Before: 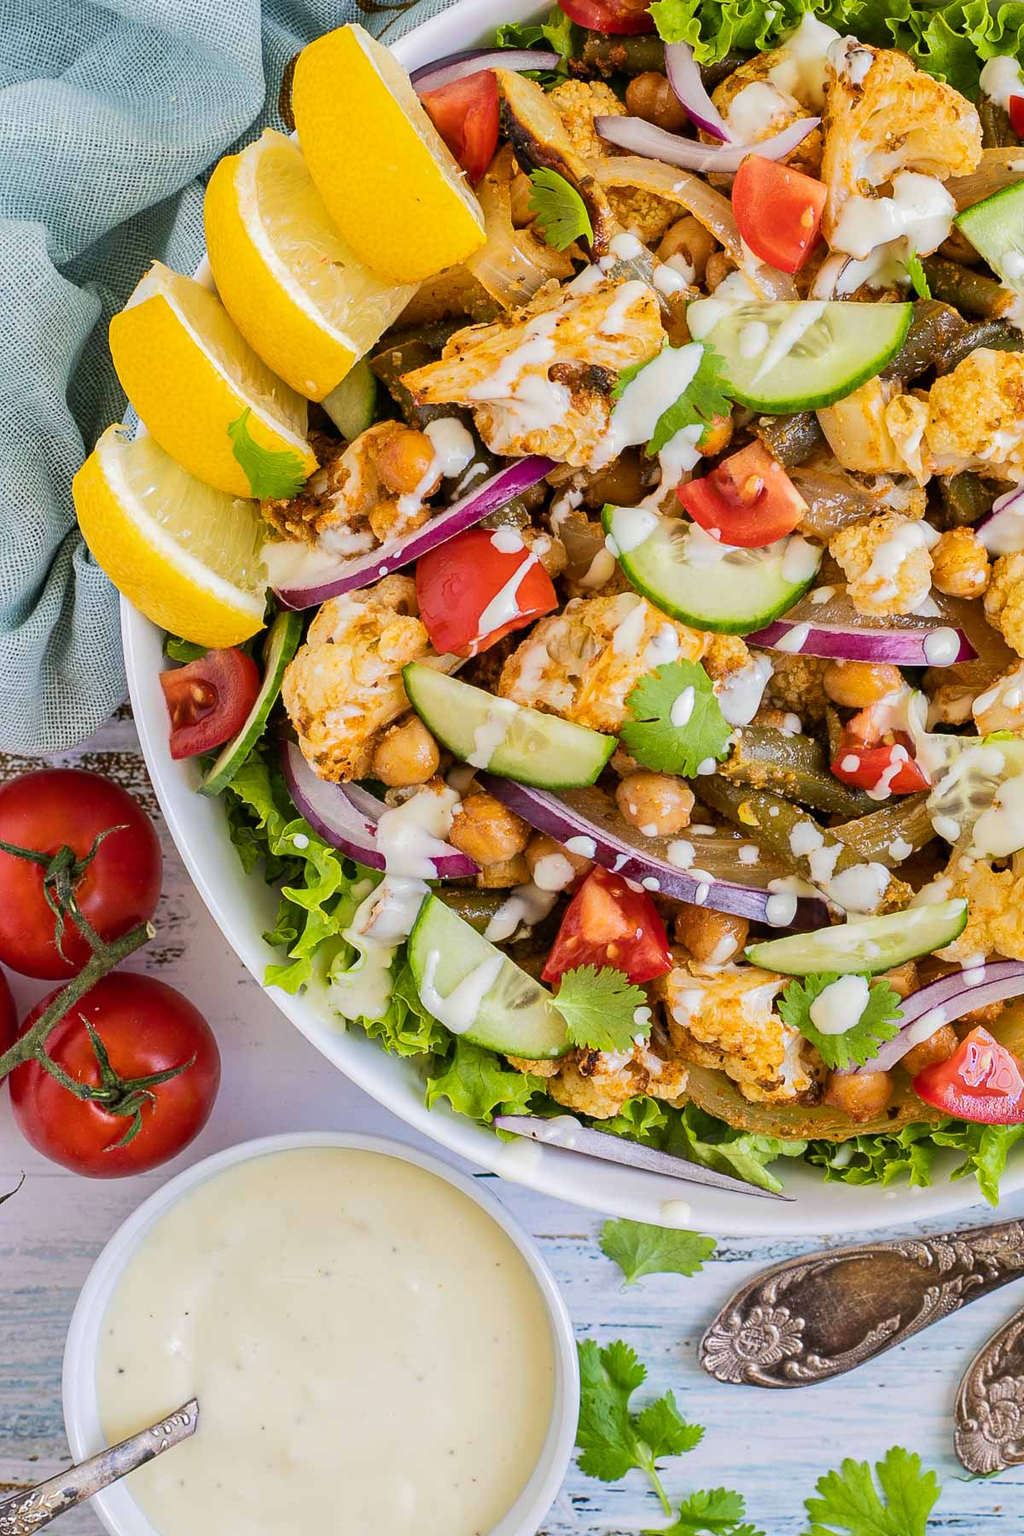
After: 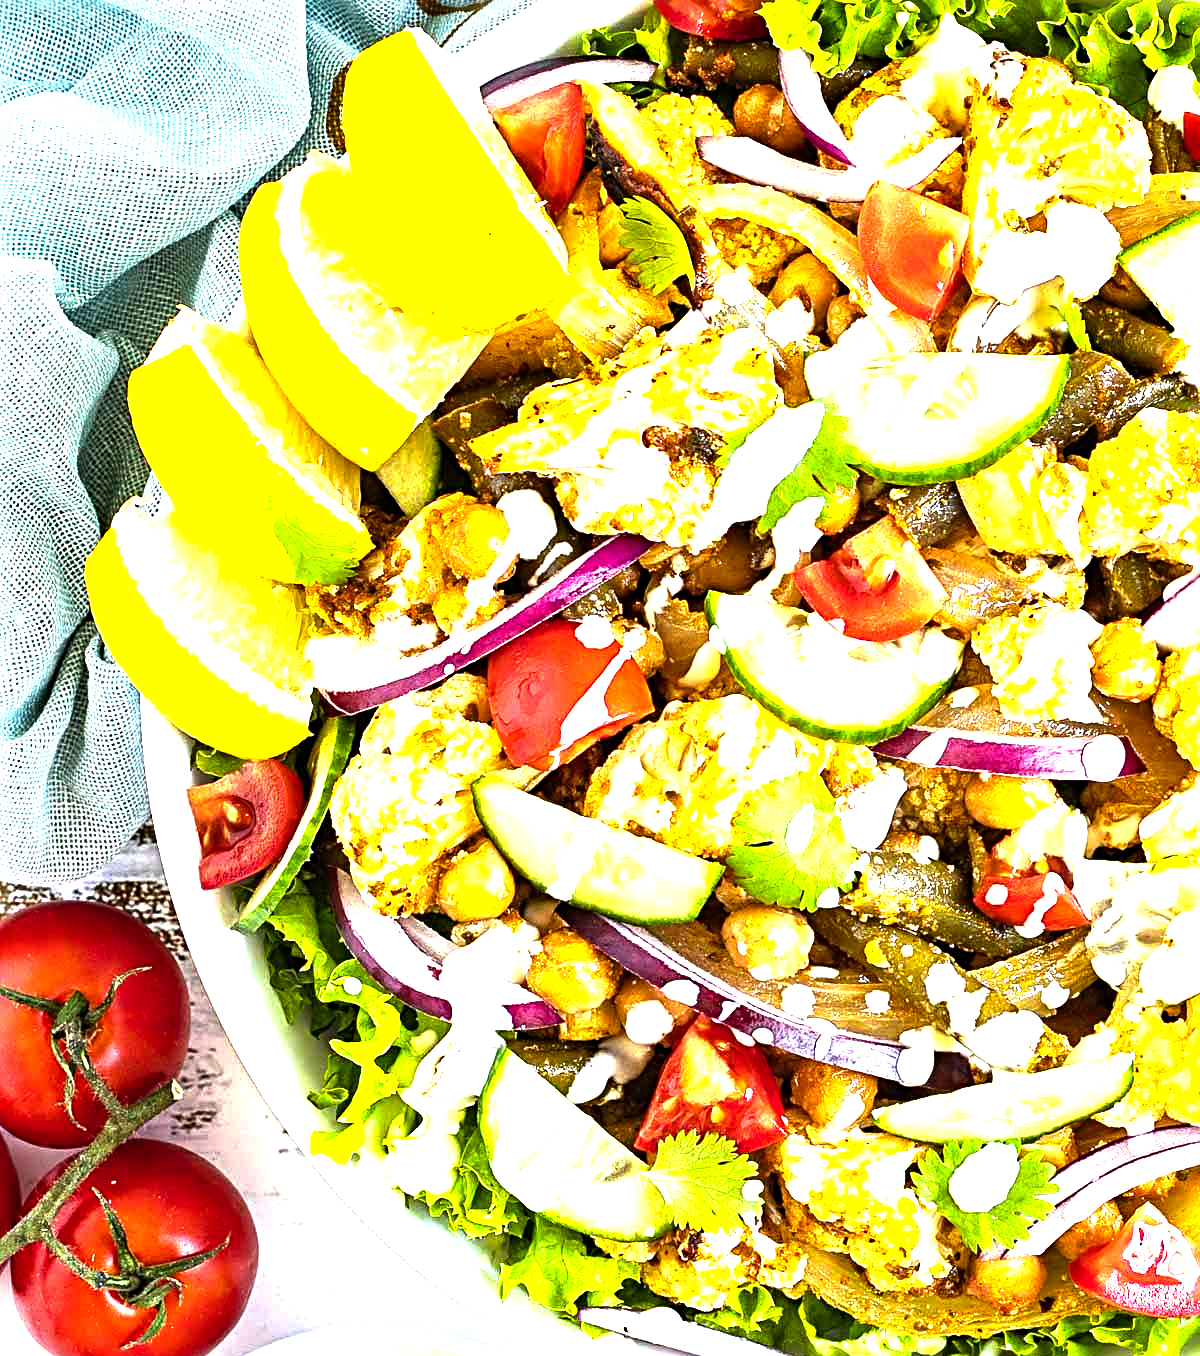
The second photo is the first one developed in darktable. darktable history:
sharpen: radius 3.992
color balance rgb: shadows lift › chroma 0.782%, shadows lift › hue 115.53°, highlights gain › luminance 20.194%, highlights gain › chroma 2.672%, highlights gain › hue 172.9°, perceptual saturation grading › global saturation 0.399%, perceptual brilliance grading › global brilliance 21.845%, perceptual brilliance grading › shadows -35.244%, global vibrance 20%
crop: bottom 24.633%
levels: black 0.017%, levels [0, 0.352, 0.703]
exposure: black level correction 0, compensate highlight preservation false
